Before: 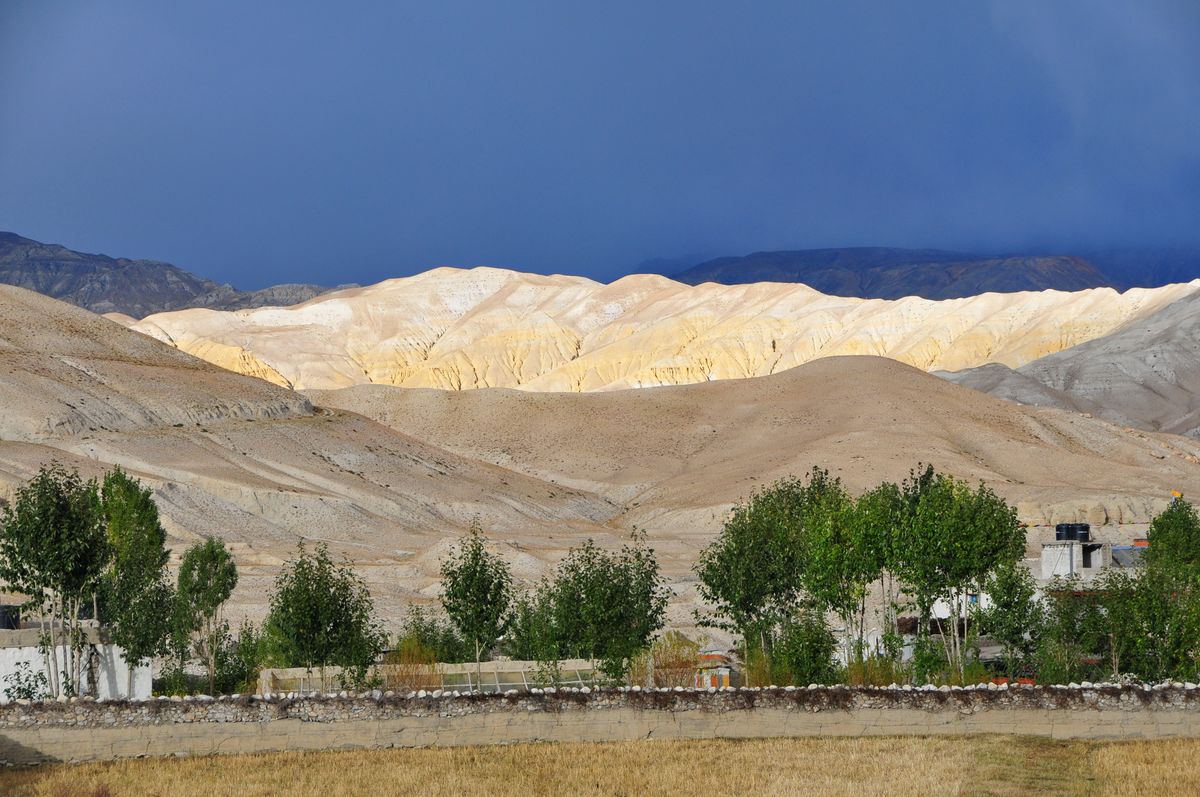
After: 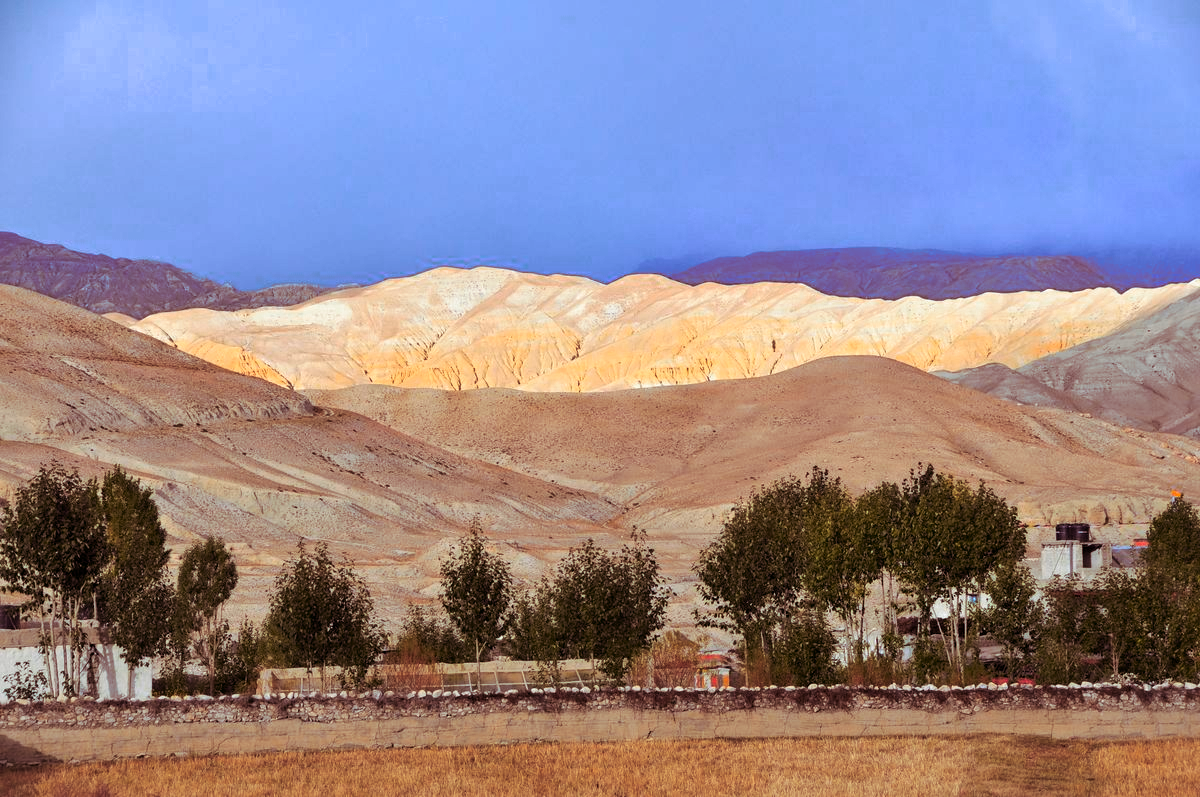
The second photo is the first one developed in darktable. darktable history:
local contrast: mode bilateral grid, contrast 20, coarseness 50, detail 120%, midtone range 0.2
split-toning: on, module defaults
color zones: curves: ch0 [(0.473, 0.374) (0.742, 0.784)]; ch1 [(0.354, 0.737) (0.742, 0.705)]; ch2 [(0.318, 0.421) (0.758, 0.532)]
